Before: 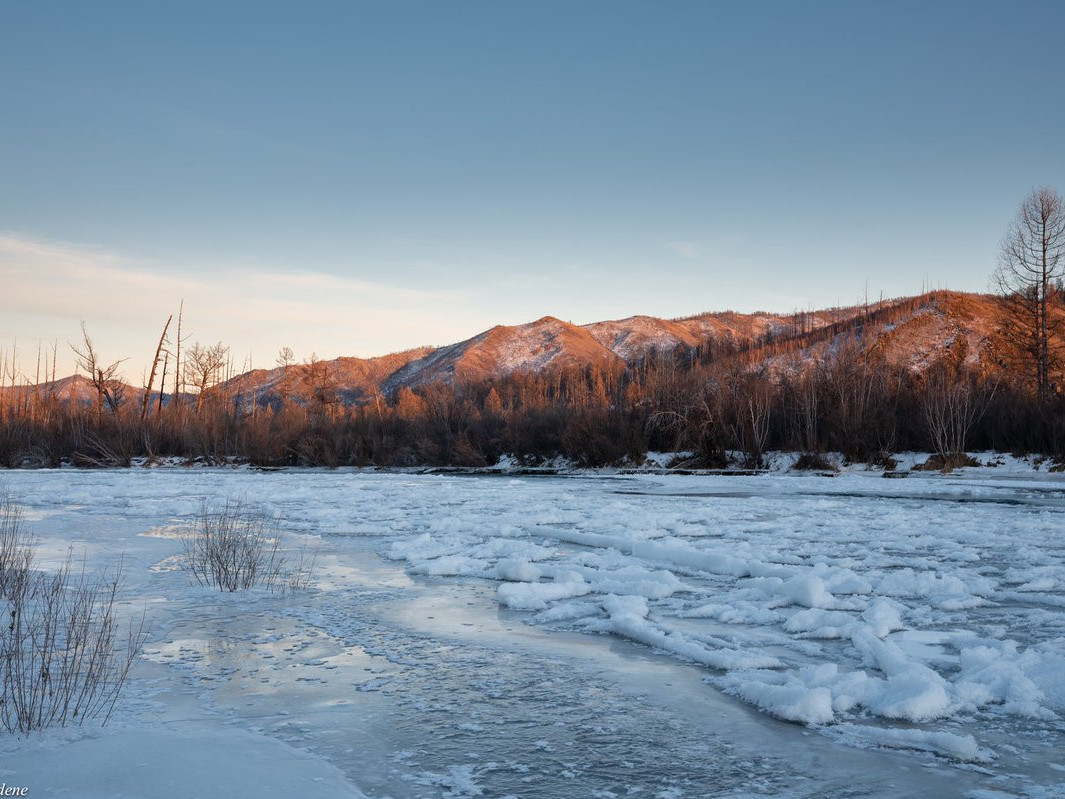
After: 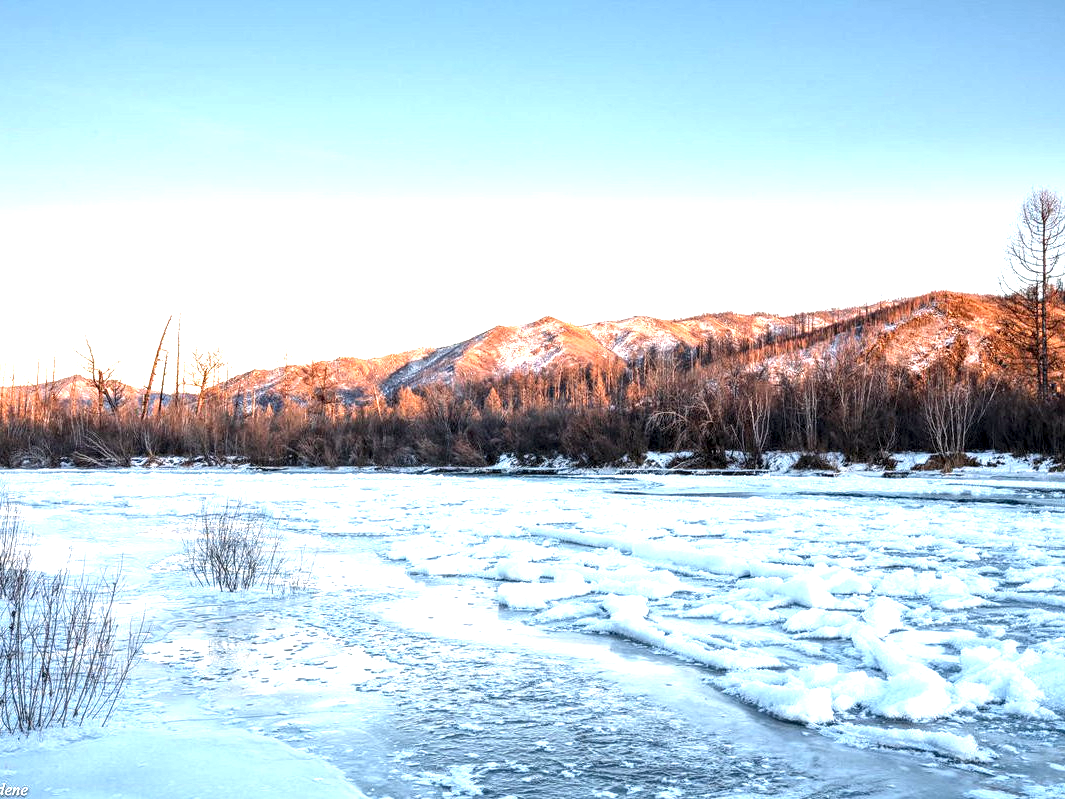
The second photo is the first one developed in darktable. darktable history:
local contrast: highlights 60%, shadows 60%, detail 160%
exposure: black level correction 0, exposure 1.6 EV, compensate exposure bias true, compensate highlight preservation false
